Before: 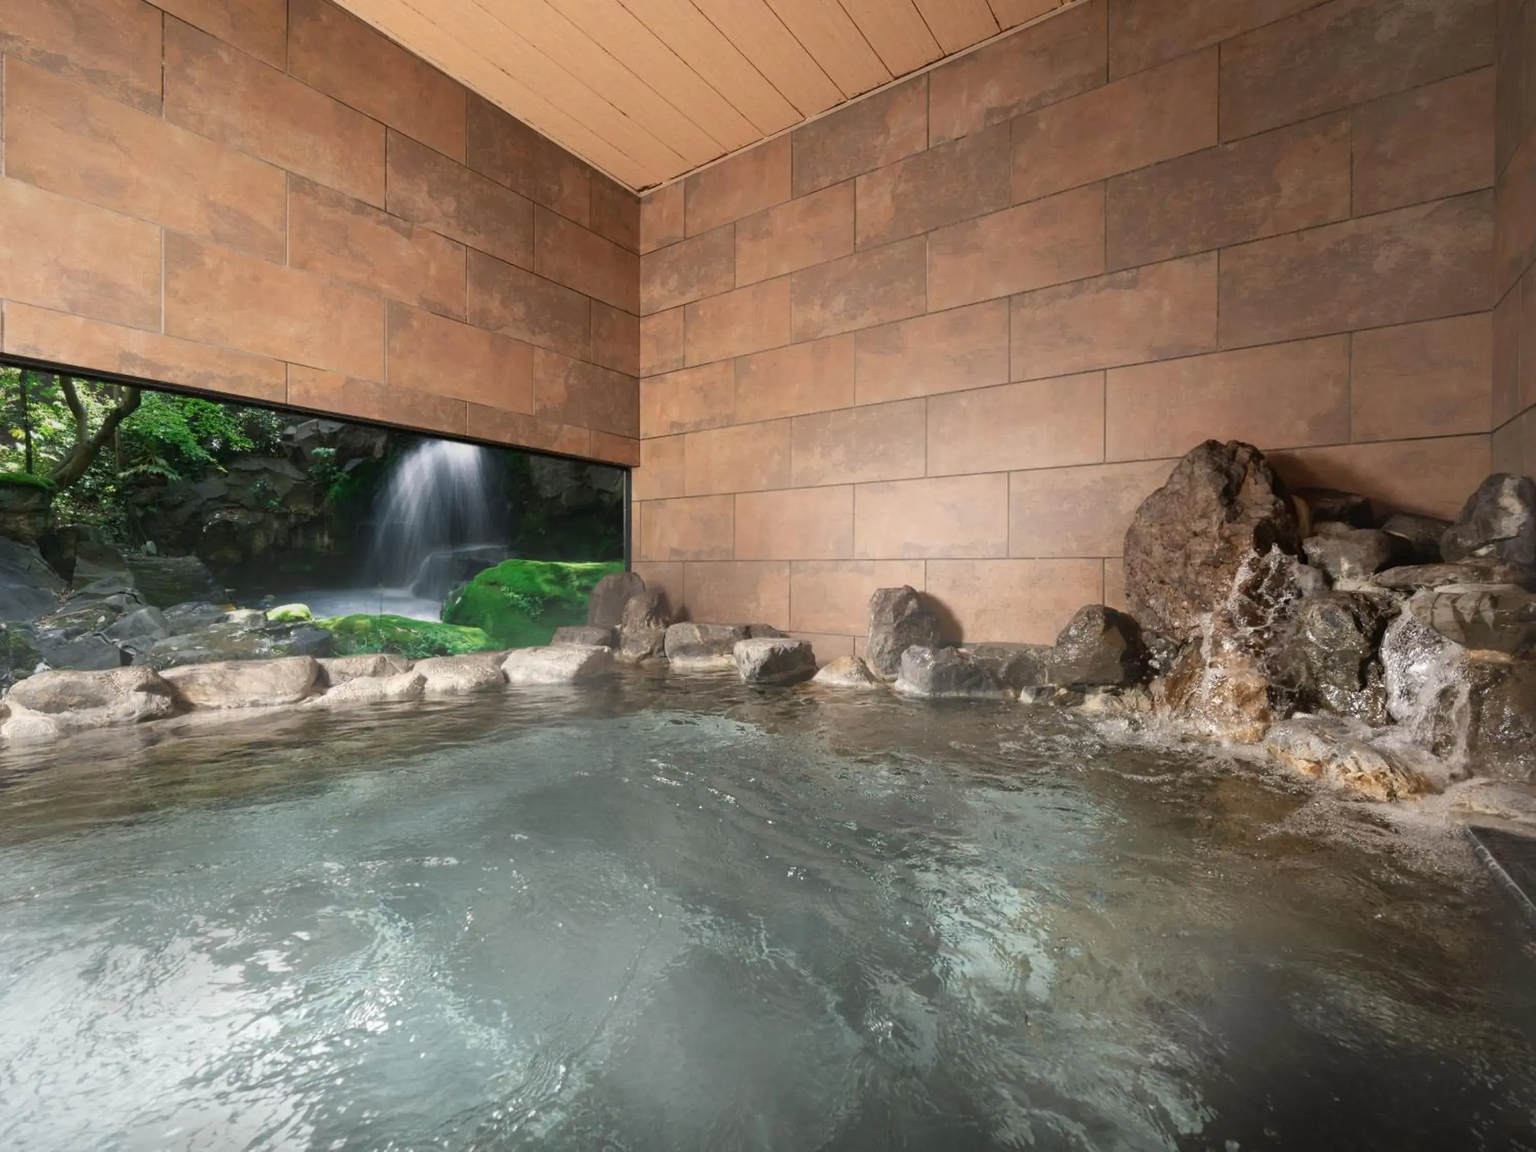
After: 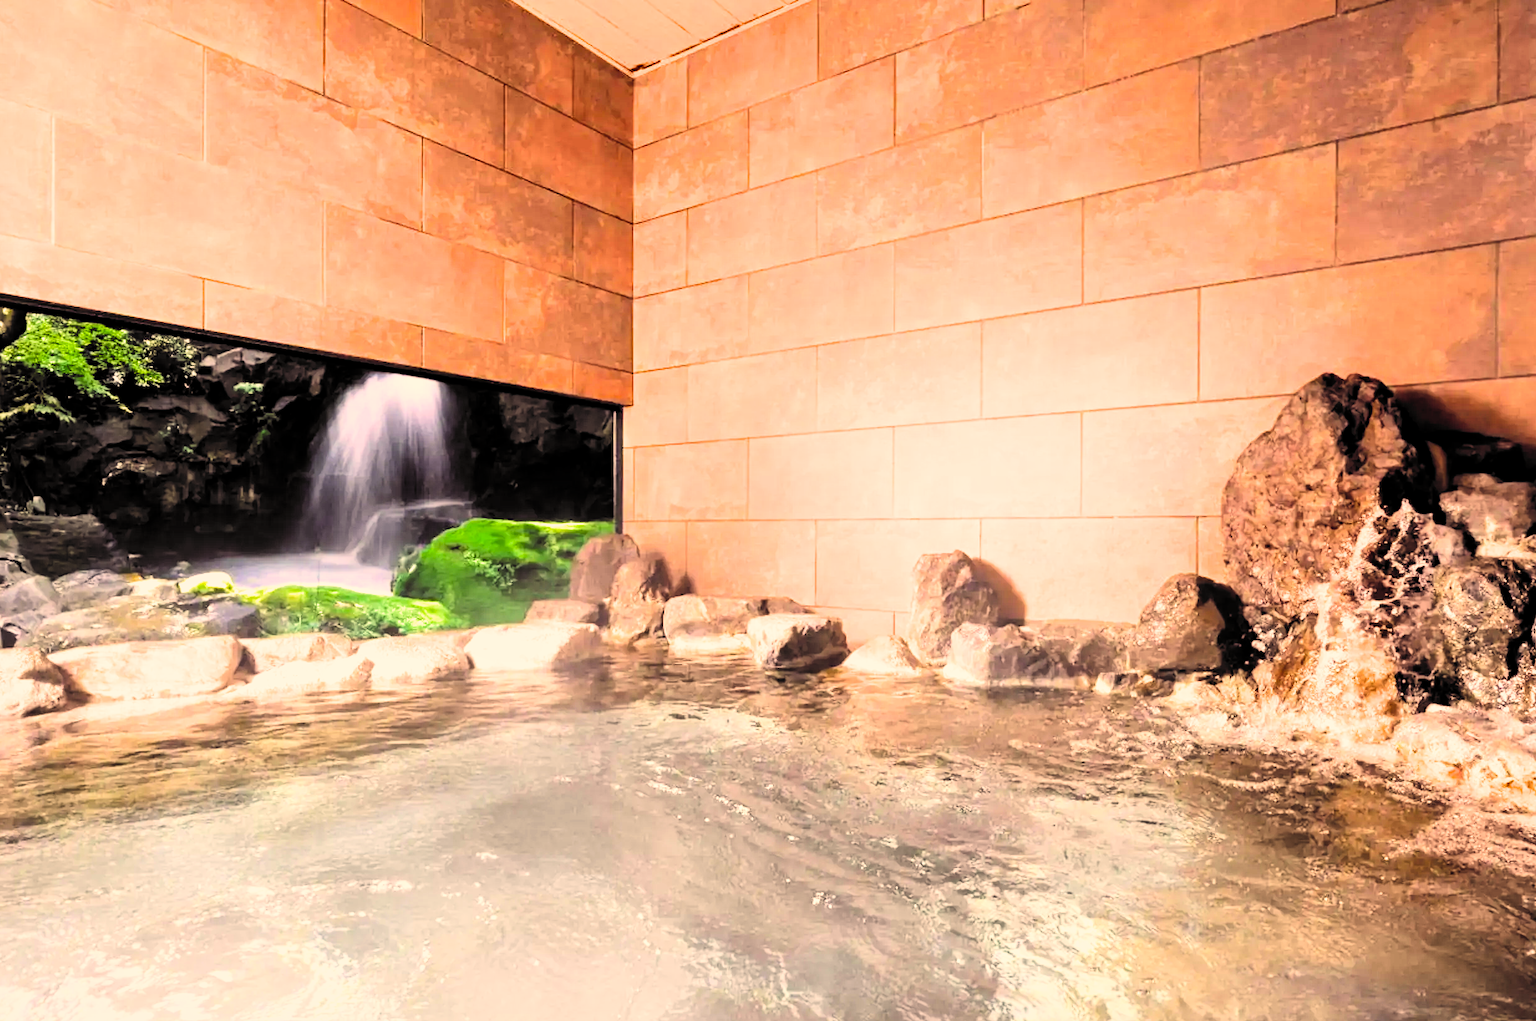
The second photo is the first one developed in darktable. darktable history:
tone equalizer: -8 EV -0.771 EV, -7 EV -0.677 EV, -6 EV -0.619 EV, -5 EV -0.389 EV, -3 EV 0.389 EV, -2 EV 0.6 EV, -1 EV 0.681 EV, +0 EV 0.723 EV, edges refinement/feathering 500, mask exposure compensation -1.57 EV, preserve details no
crop: left 7.782%, top 11.57%, right 9.964%, bottom 15.465%
exposure: black level correction 0, exposure 1.106 EV, compensate exposure bias true, compensate highlight preservation false
color correction: highlights a* 17.85, highlights b* 18.71
color calibration: illuminant same as pipeline (D50), adaptation none (bypass), x 0.333, y 0.335, temperature 5016.73 K
local contrast: mode bilateral grid, contrast 19, coarseness 49, detail 120%, midtone range 0.2
color balance rgb: global offset › chroma 0.288%, global offset › hue 319.23°, perceptual saturation grading › global saturation 31.201%, global vibrance 10.767%
filmic rgb: black relative exposure -5.02 EV, white relative exposure 3.99 EV, hardness 2.9, contrast 1.411, highlights saturation mix -31.3%, color science v6 (2022)
